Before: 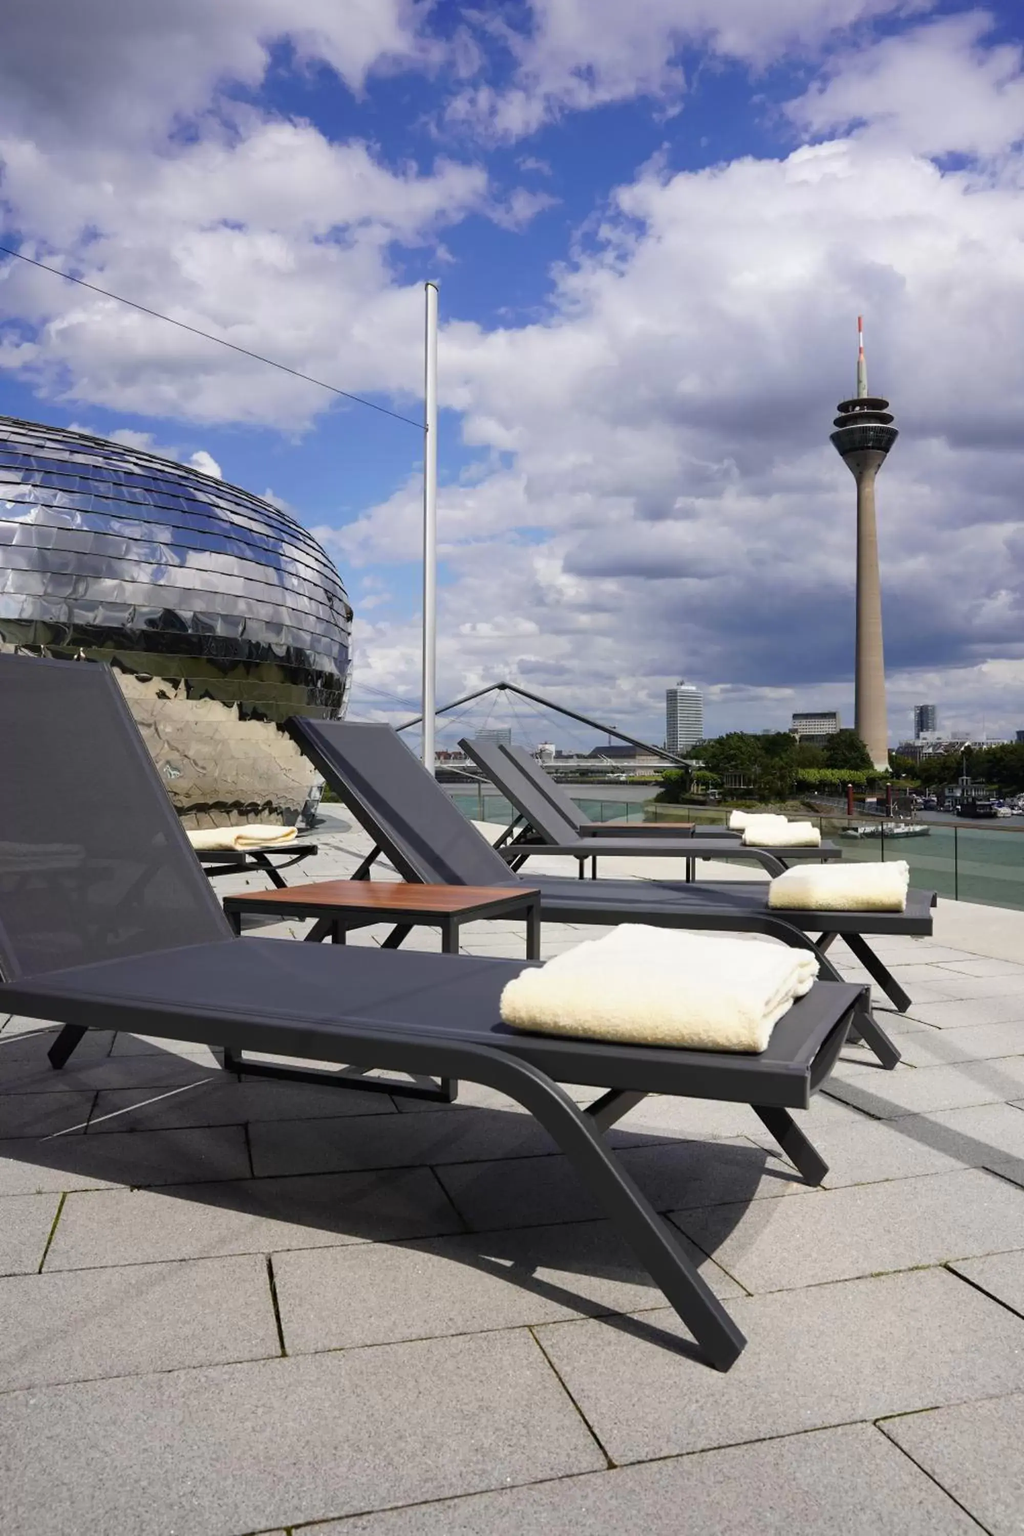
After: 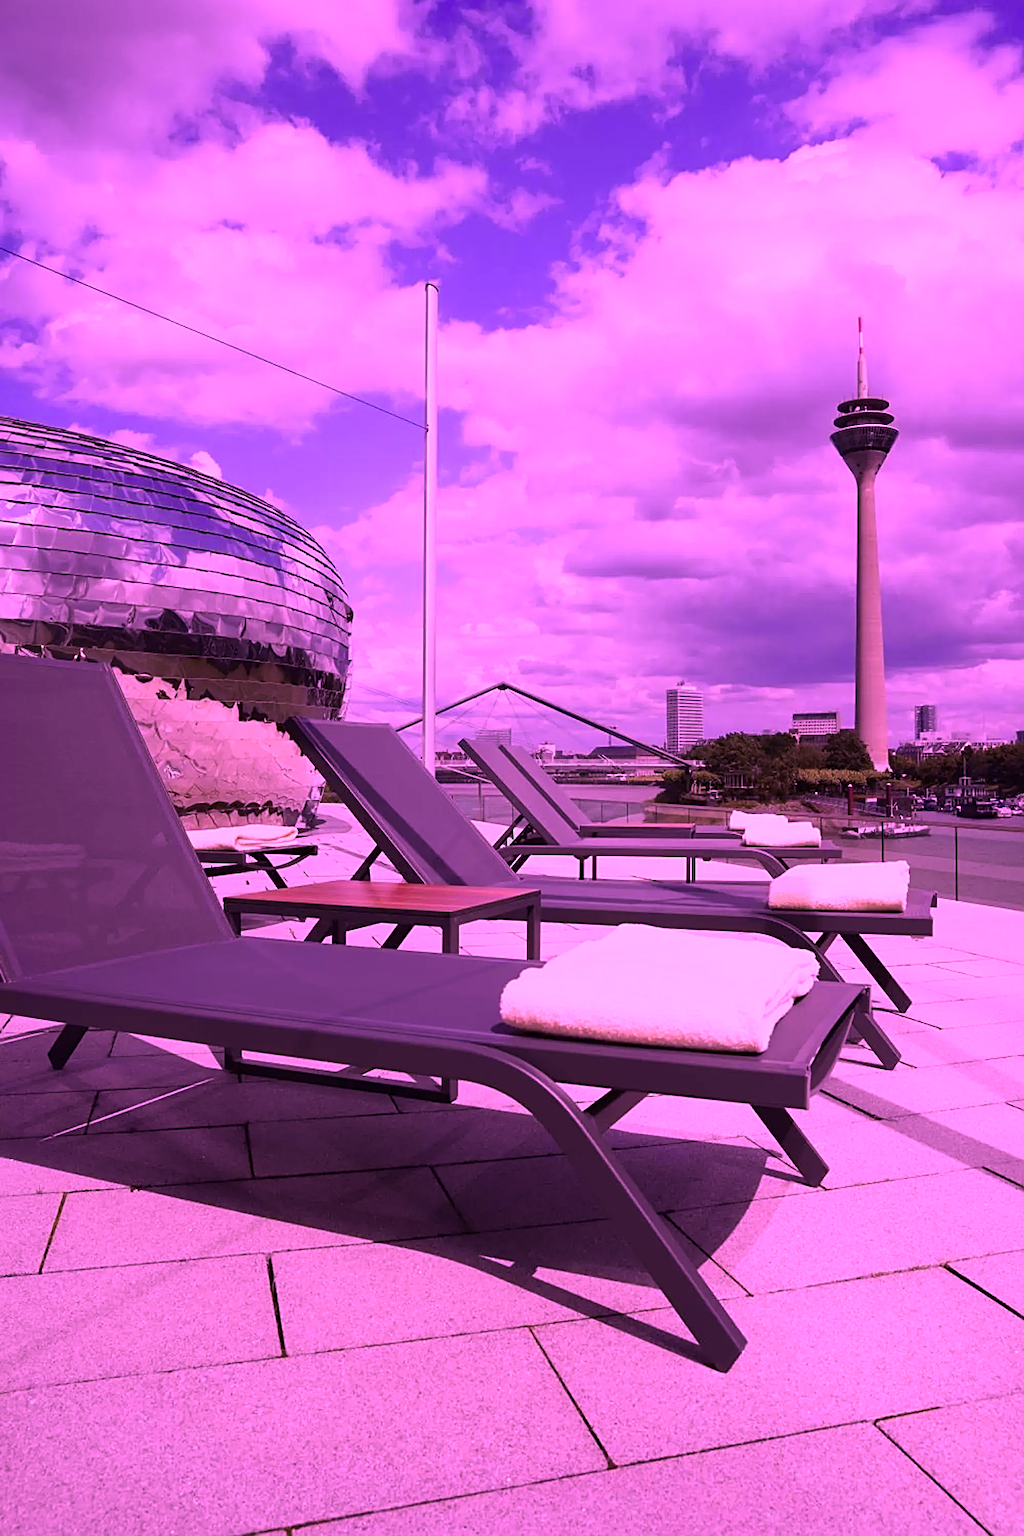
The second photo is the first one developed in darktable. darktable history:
sharpen: radius 3.1
color calibration: illuminant custom, x 0.261, y 0.52, temperature 7023.36 K
